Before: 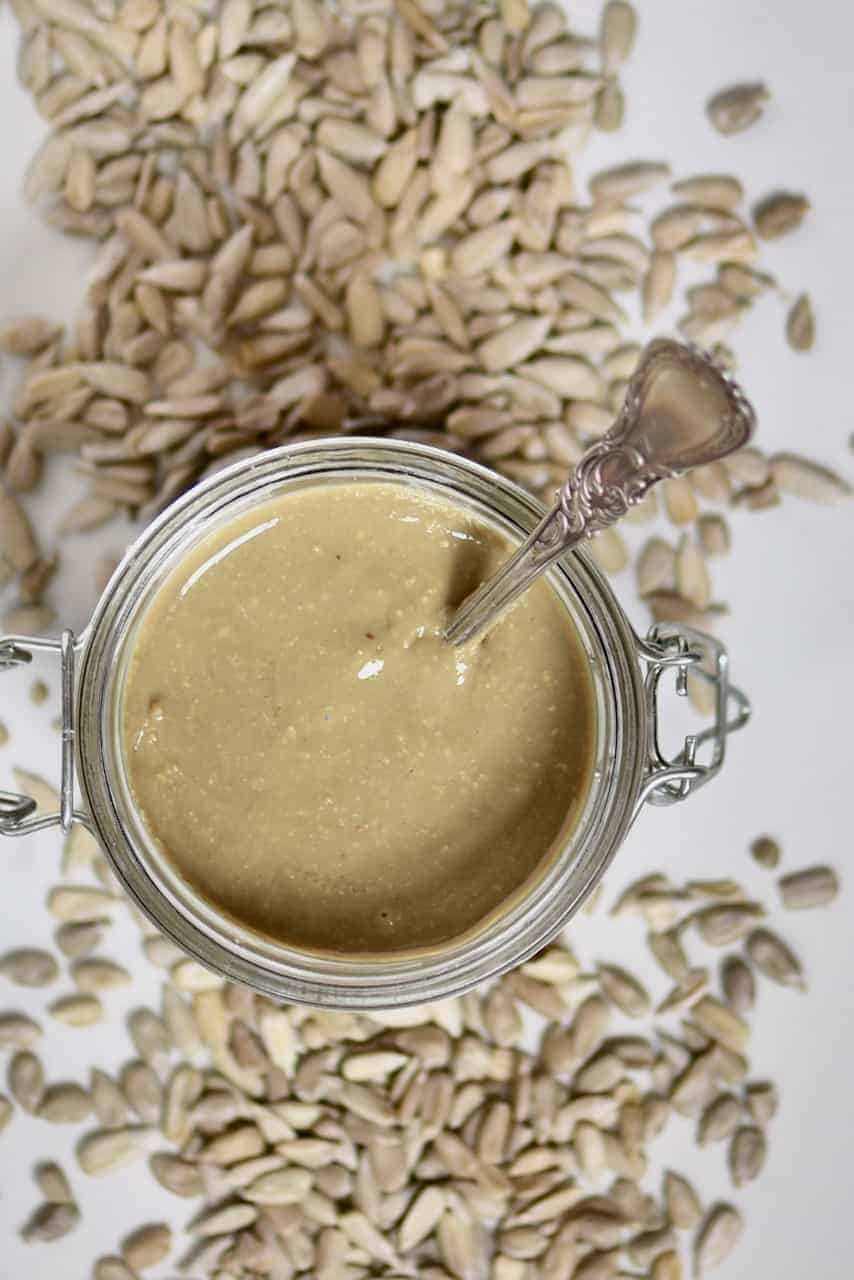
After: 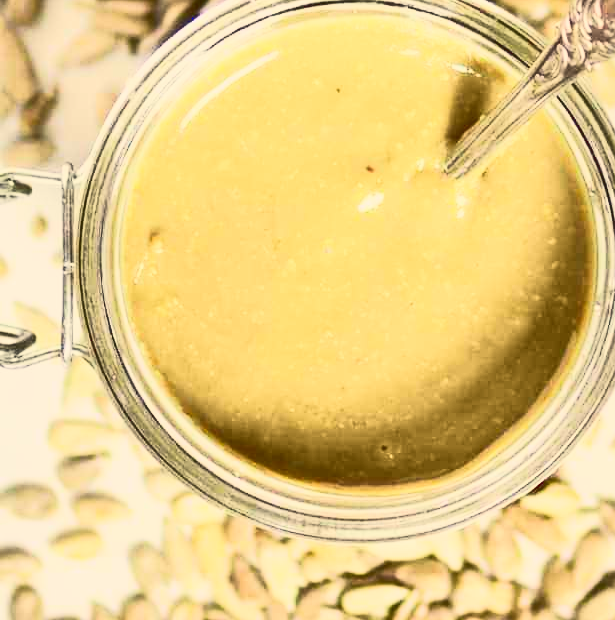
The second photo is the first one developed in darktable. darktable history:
color correction: highlights a* 1.39, highlights b* 17.83
tone curve: curves: ch0 [(0, 0.098) (0.262, 0.324) (0.421, 0.59) (0.54, 0.803) (0.725, 0.922) (0.99, 0.974)], color space Lab, linked channels, preserve colors none
crop: top 36.498%, right 27.964%, bottom 14.995%
